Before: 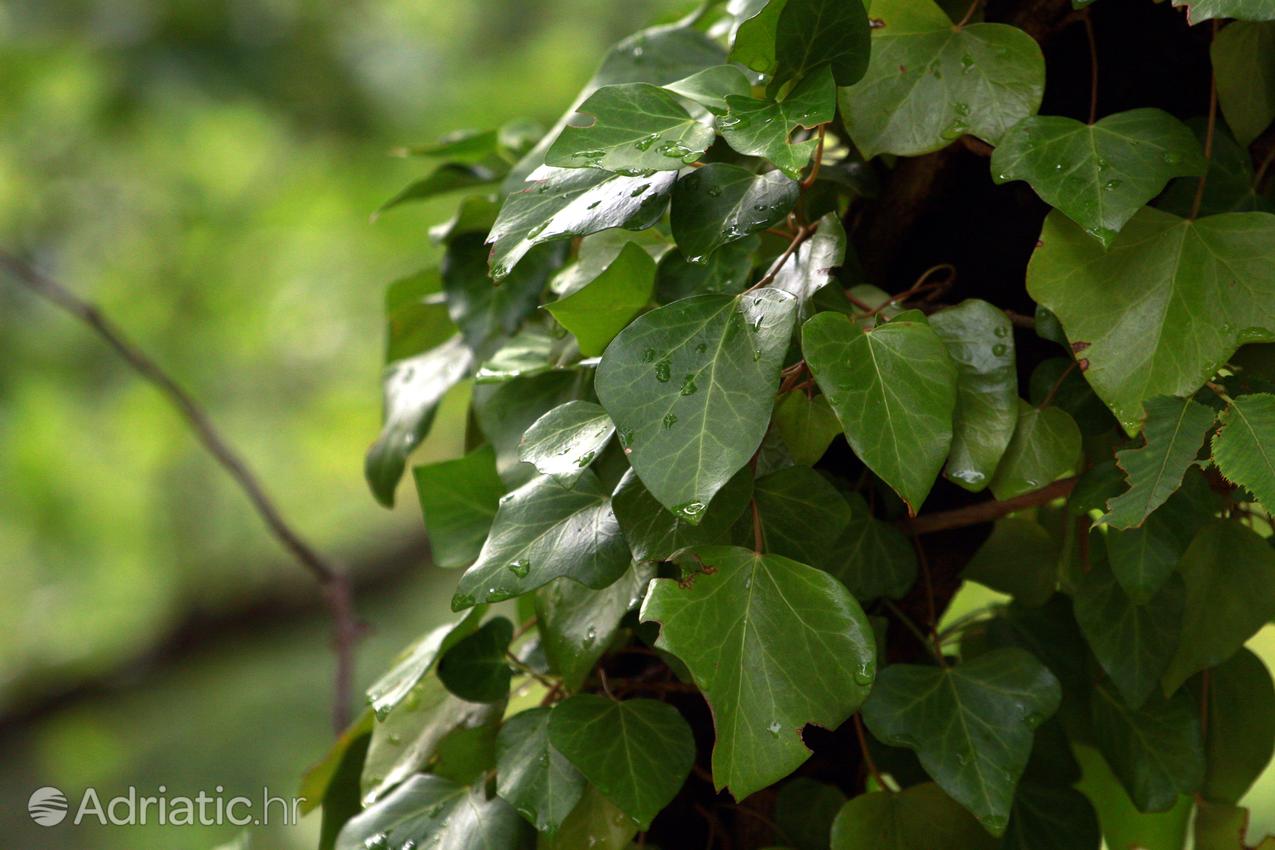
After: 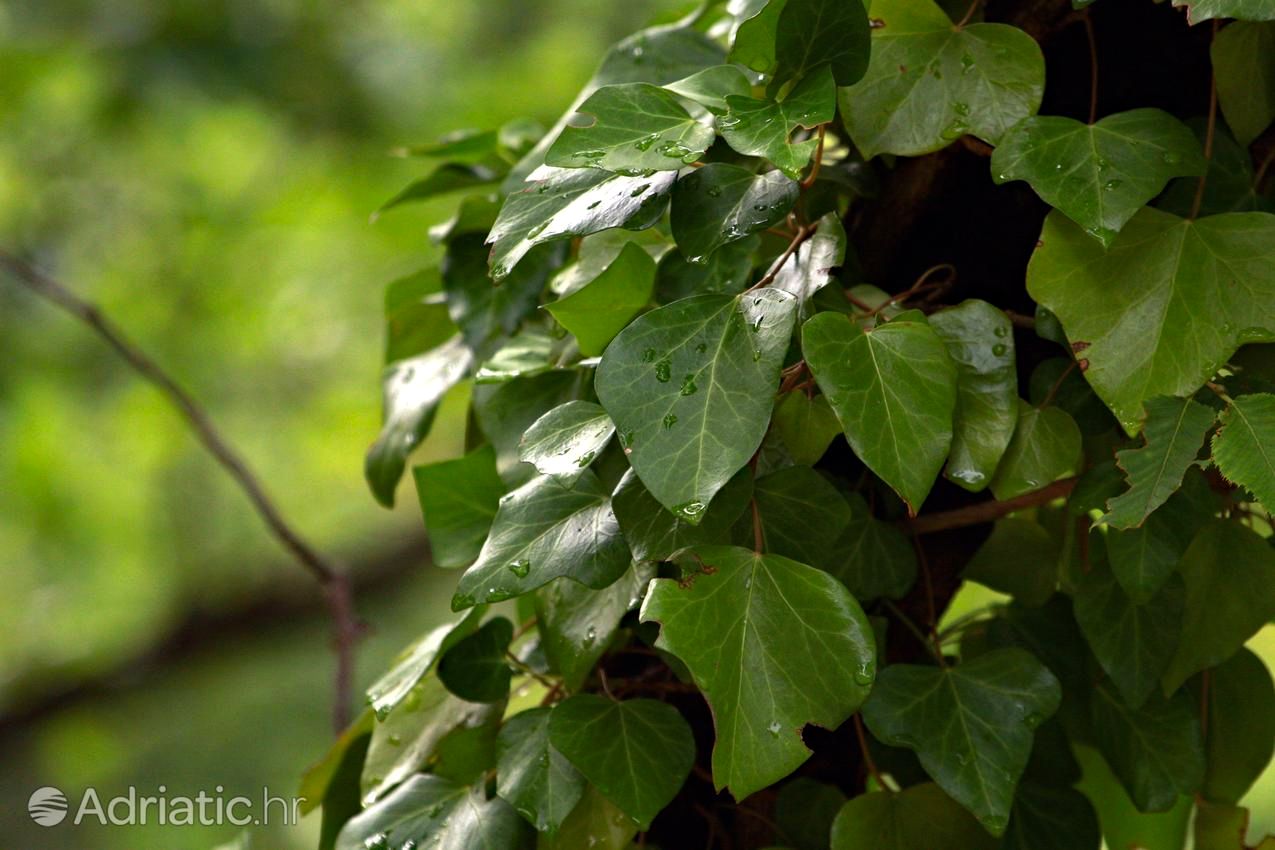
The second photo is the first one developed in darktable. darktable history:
haze removal: strength 0.29, distance 0.25, compatibility mode true, adaptive false
exposure: exposure -0.01 EV, compensate highlight preservation false
color correction: highlights b* 3
